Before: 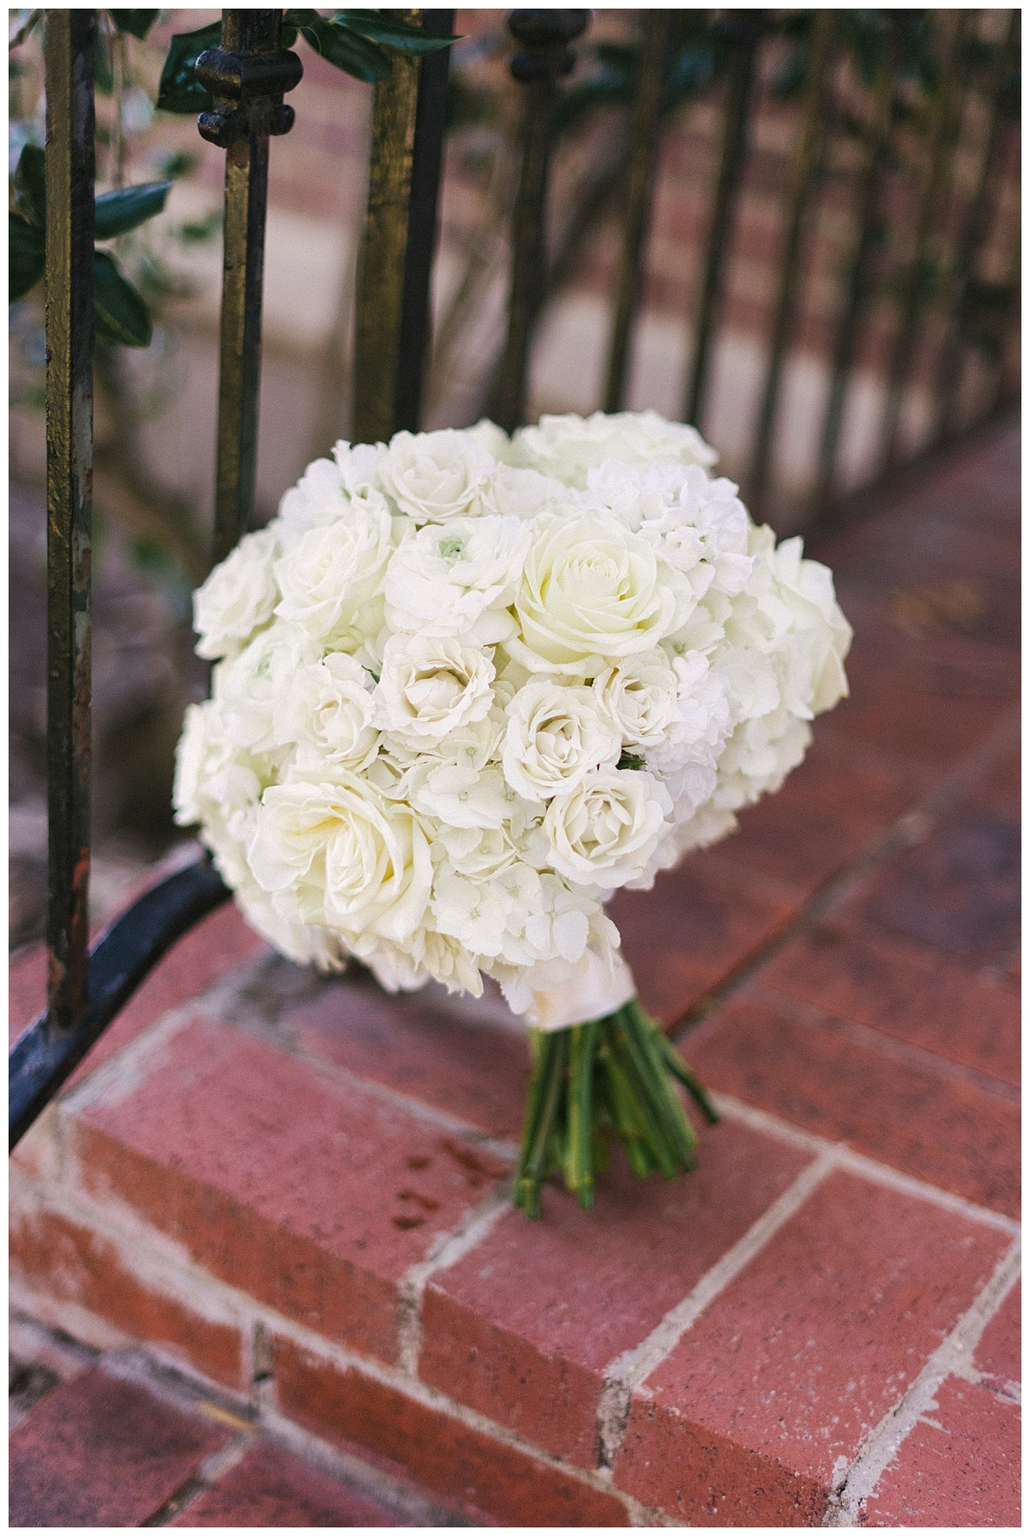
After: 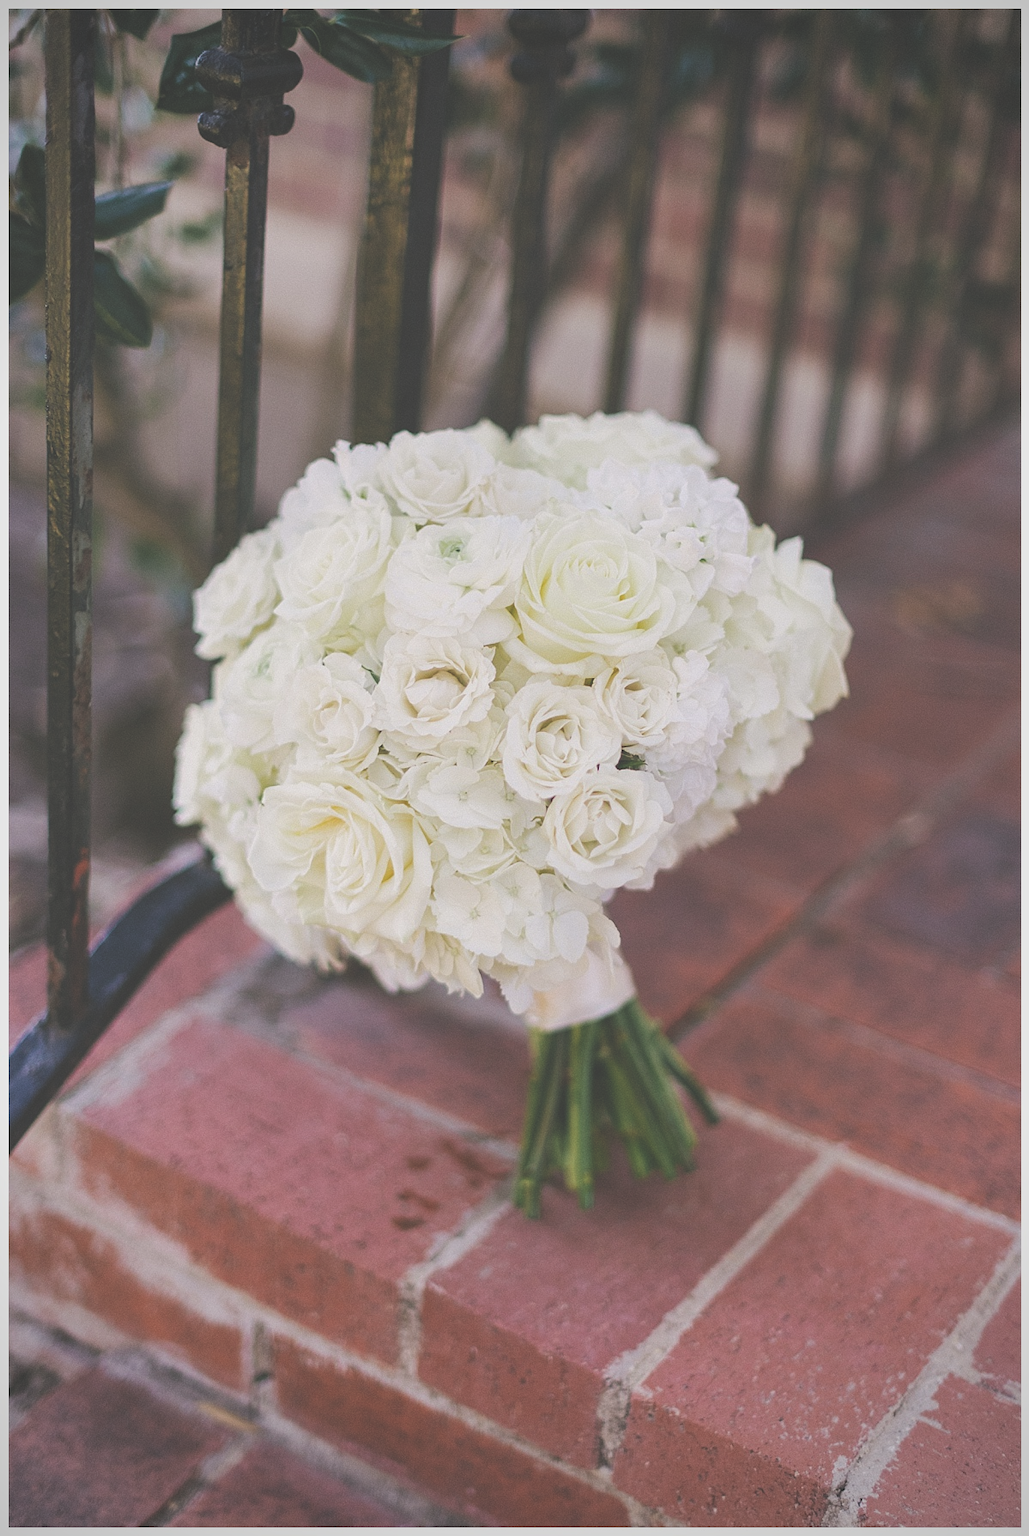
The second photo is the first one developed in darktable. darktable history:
exposure: black level correction -0.026, exposure -0.119 EV, compensate exposure bias true, compensate highlight preservation false
contrast brightness saturation: contrast -0.135, brightness 0.042, saturation -0.121
vignetting: fall-off radius 61.06%, unbound false
